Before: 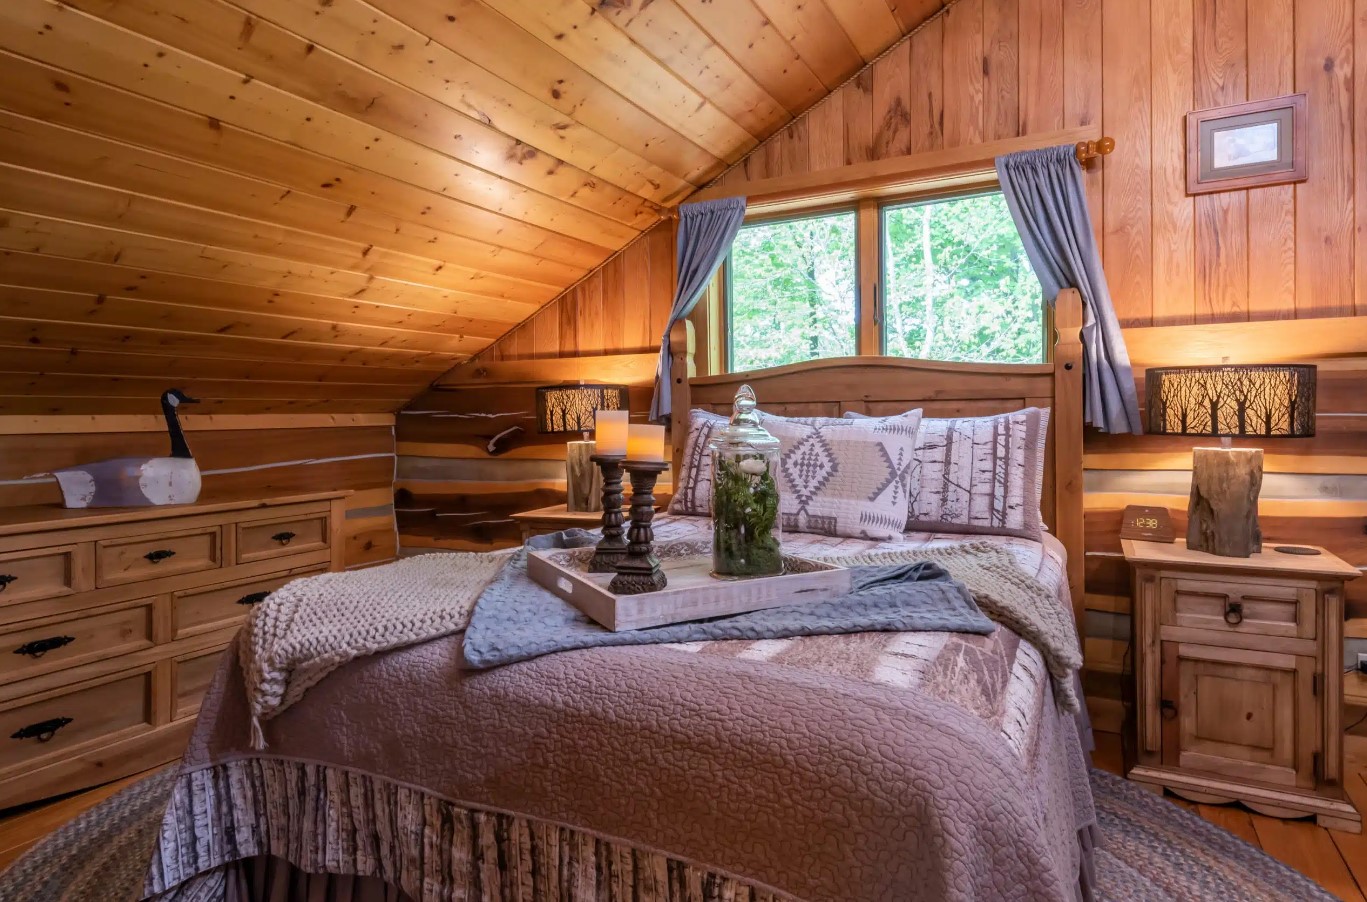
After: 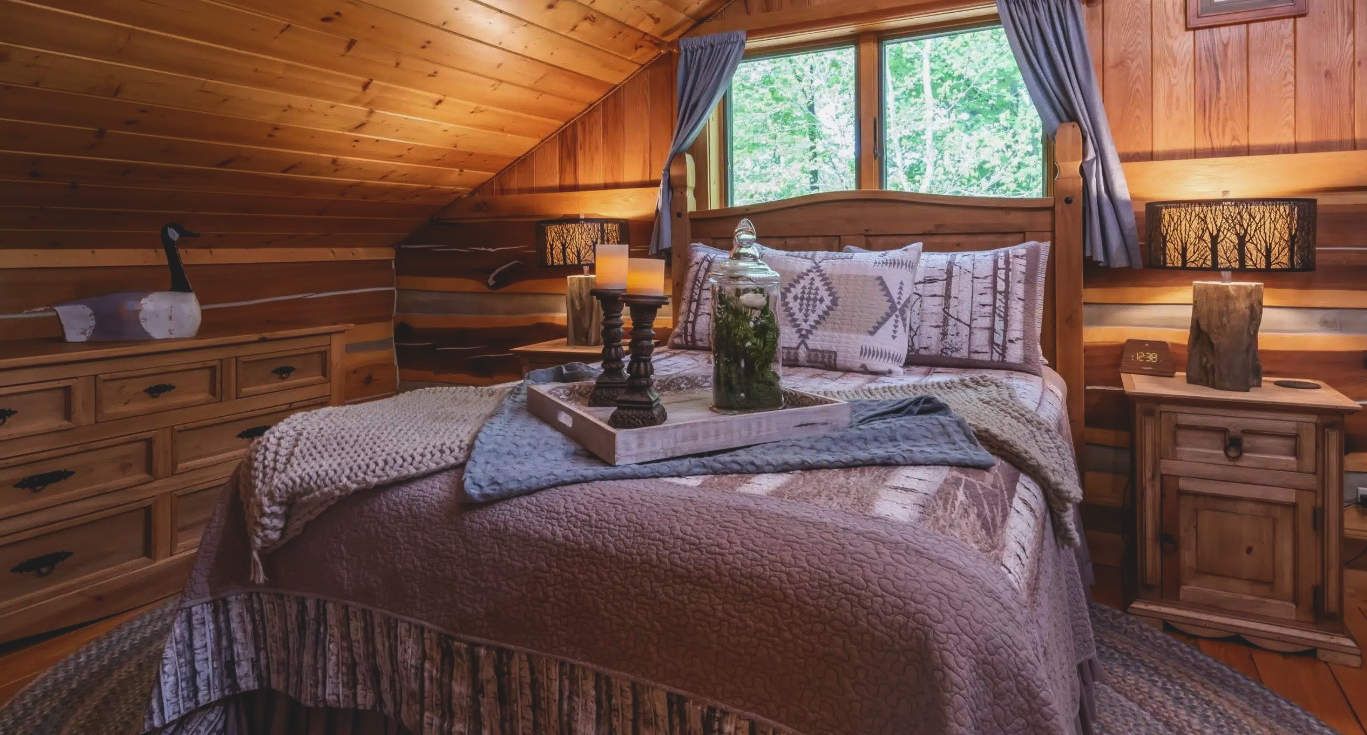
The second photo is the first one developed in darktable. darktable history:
crop and rotate: top 18.483%
contrast brightness saturation: contrast 0.066, brightness -0.132, saturation 0.05
exposure: black level correction -0.024, exposure -0.118 EV, compensate highlight preservation false
